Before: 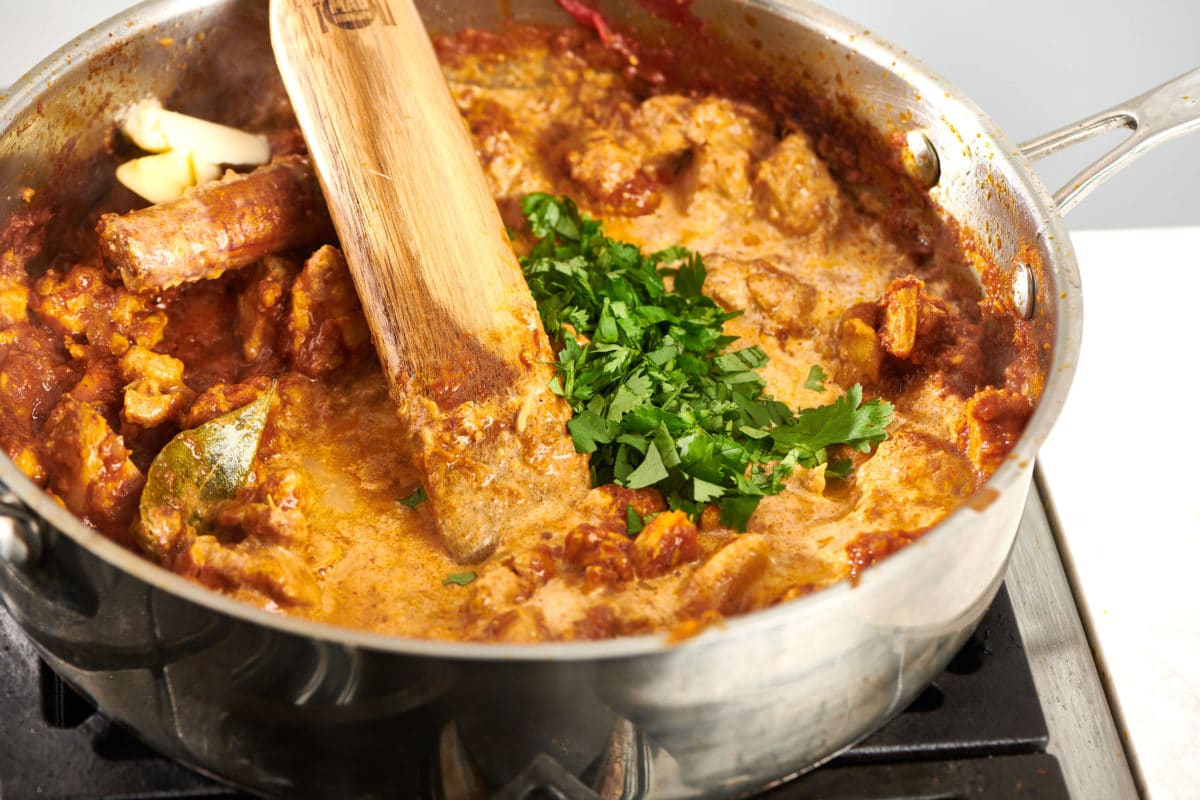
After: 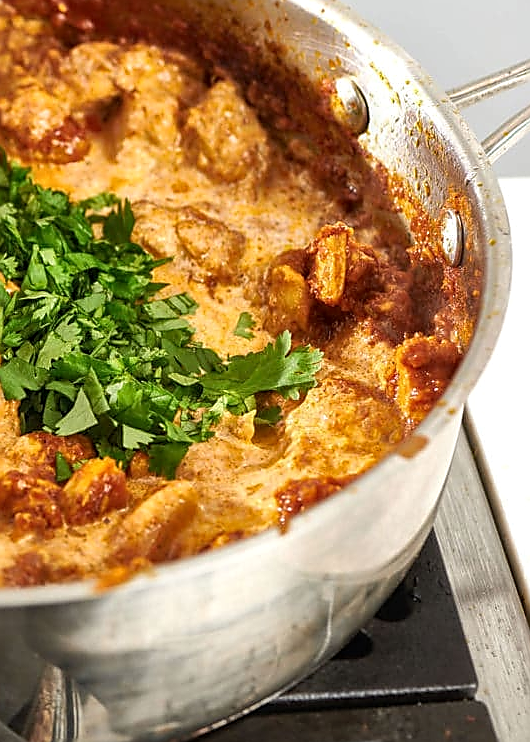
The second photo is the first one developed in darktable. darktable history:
local contrast: on, module defaults
sharpen: radius 1.4, amount 1.25, threshold 0.7
crop: left 47.628%, top 6.643%, right 7.874%
